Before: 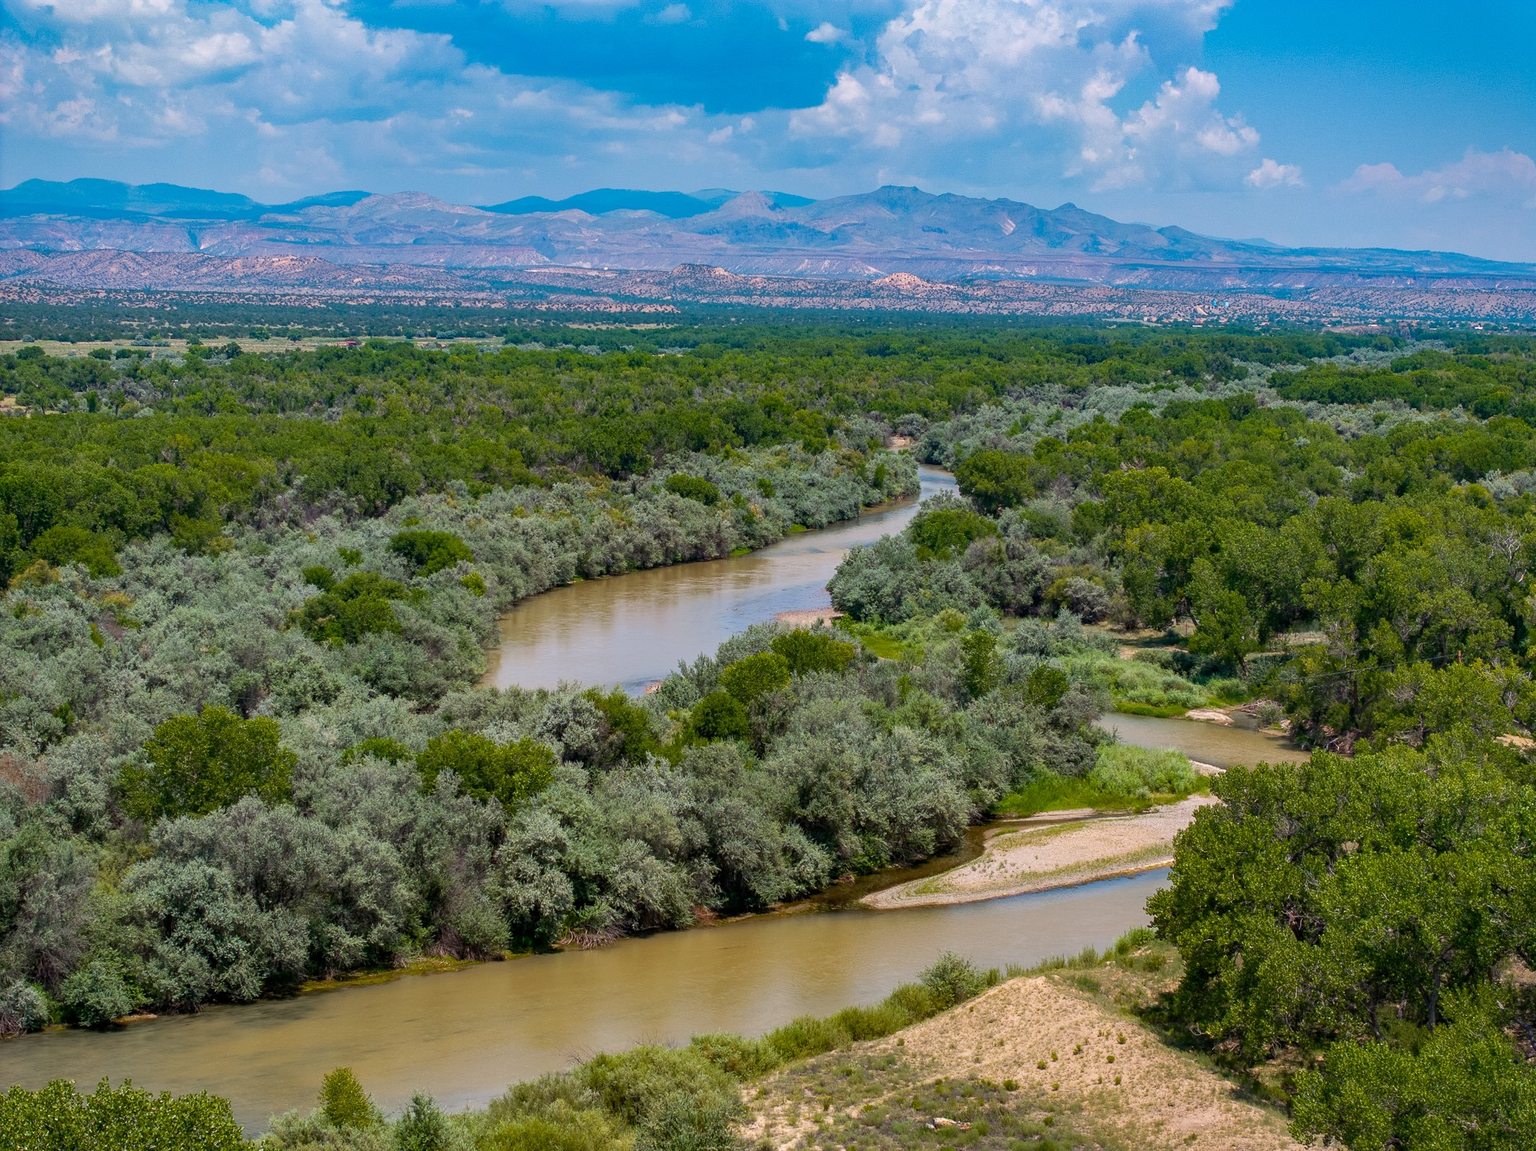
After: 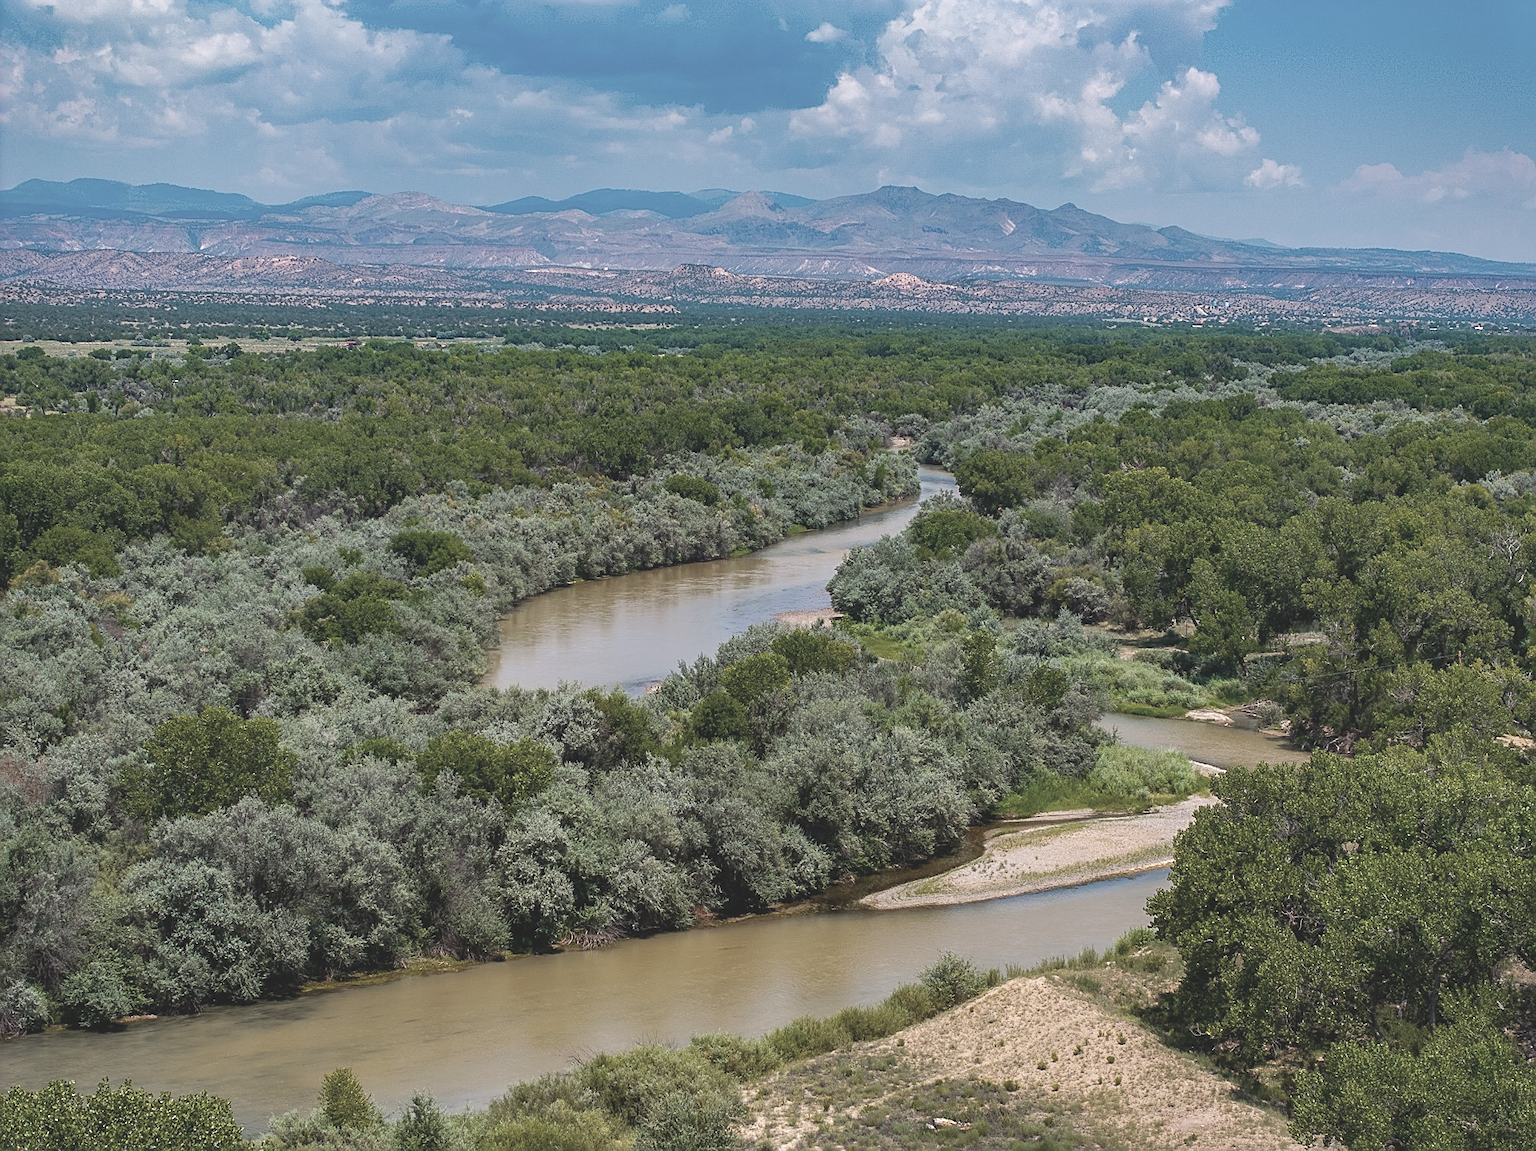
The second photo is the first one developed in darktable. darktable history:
color balance rgb: global offset › luminance 1.992%, perceptual saturation grading › global saturation 0.444%
sharpen: on, module defaults
color correction: highlights b* -0.009, saturation 0.607
exposure: black level correction 0.001, compensate highlight preservation false
